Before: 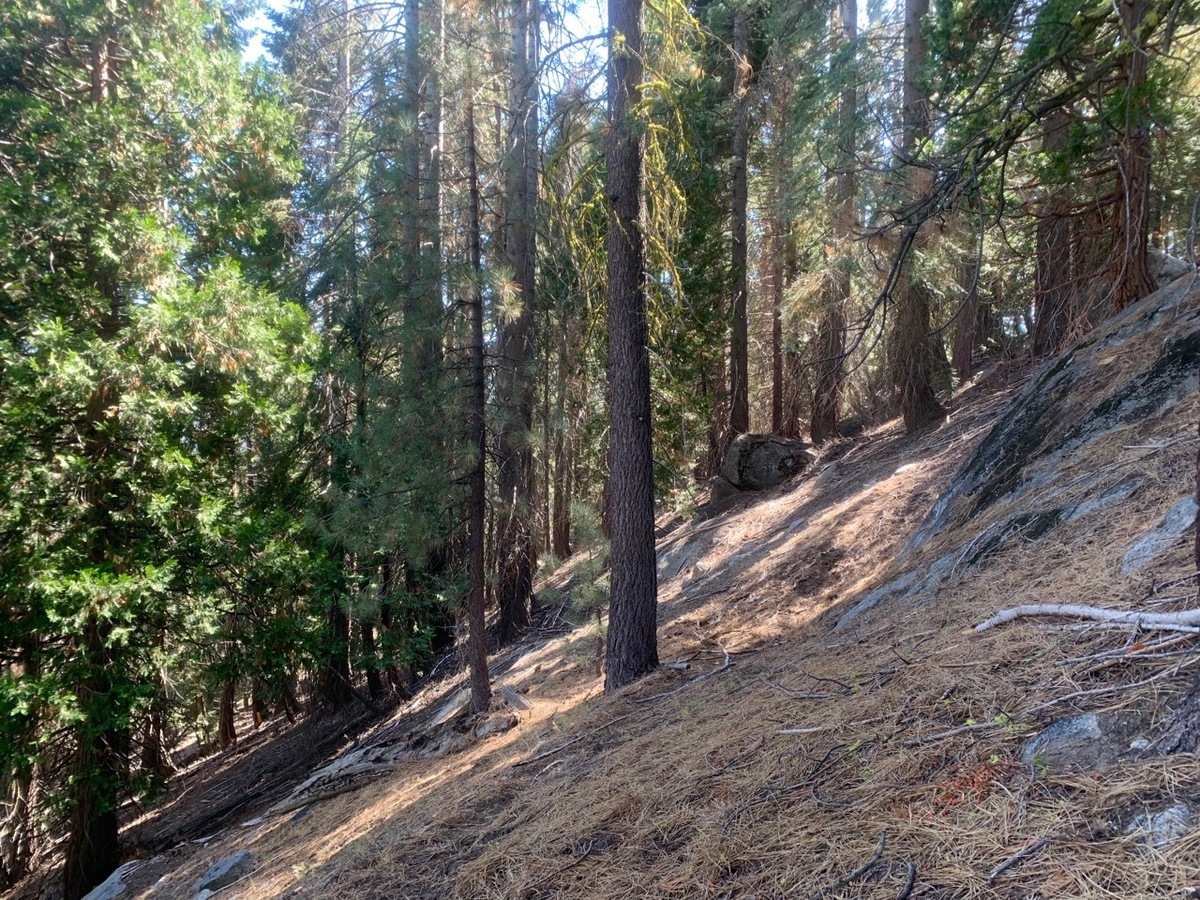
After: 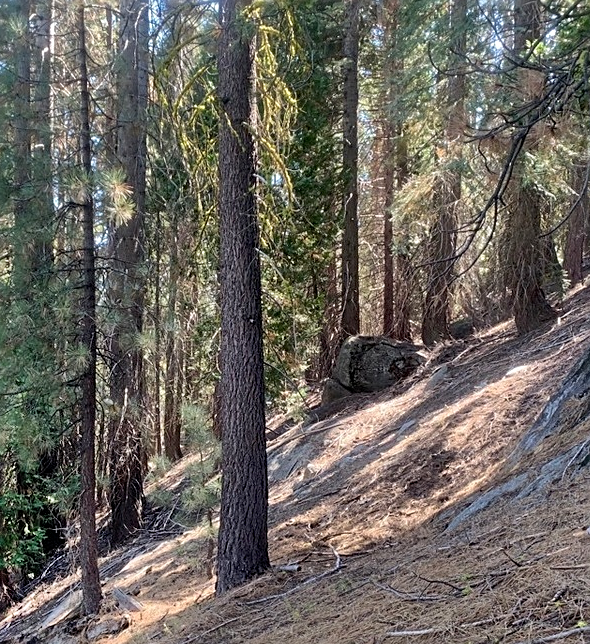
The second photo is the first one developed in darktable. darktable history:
exposure: black level correction 0.001, compensate highlight preservation false
sharpen: on, module defaults
shadows and highlights: shadows 76.46, highlights -24.62, soften with gaussian
crop: left 32.443%, top 10.998%, right 18.357%, bottom 17.341%
